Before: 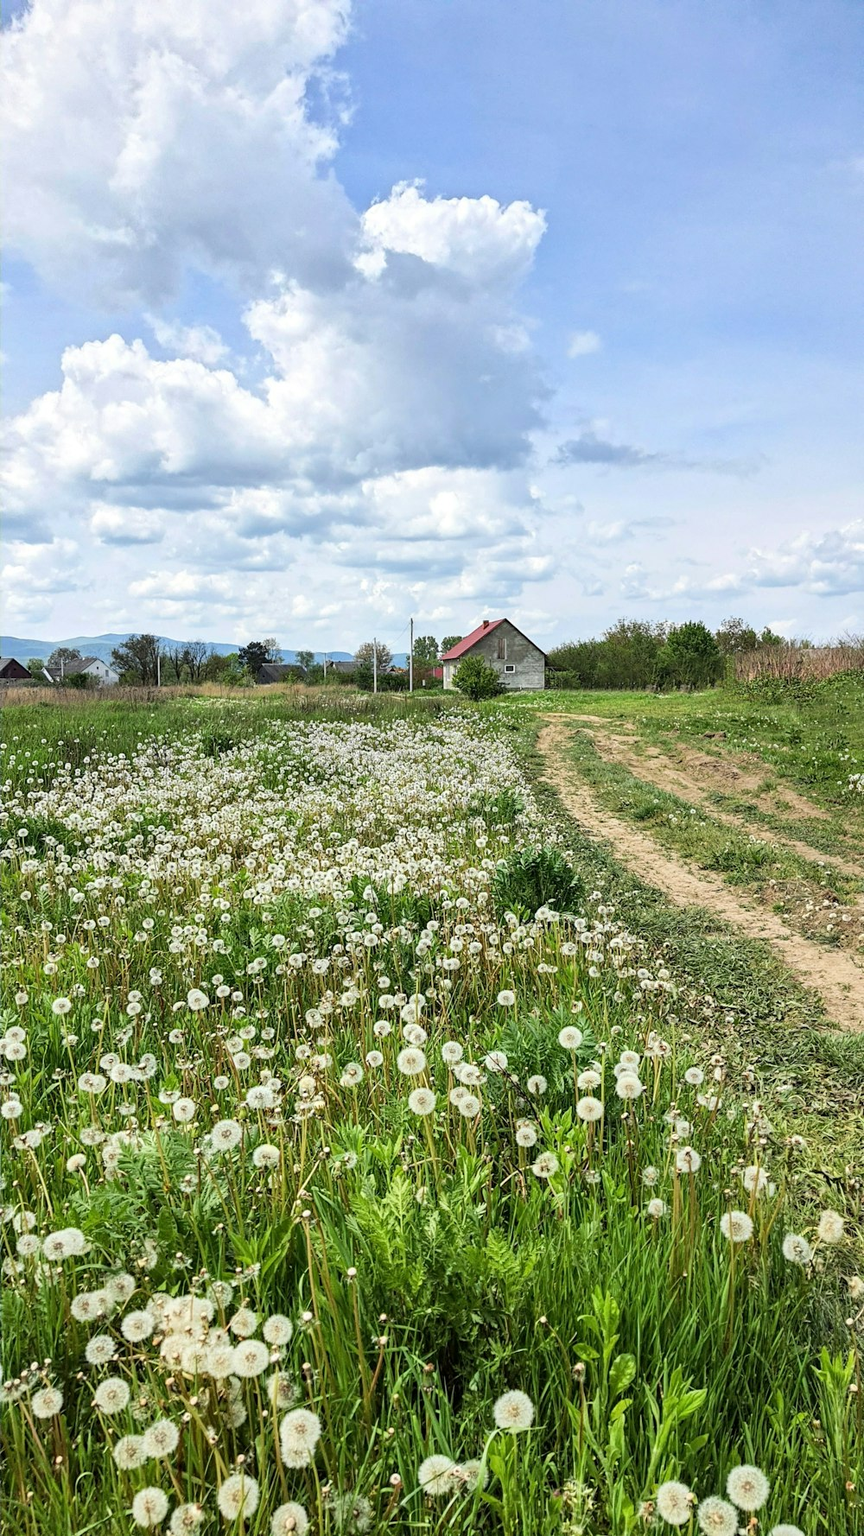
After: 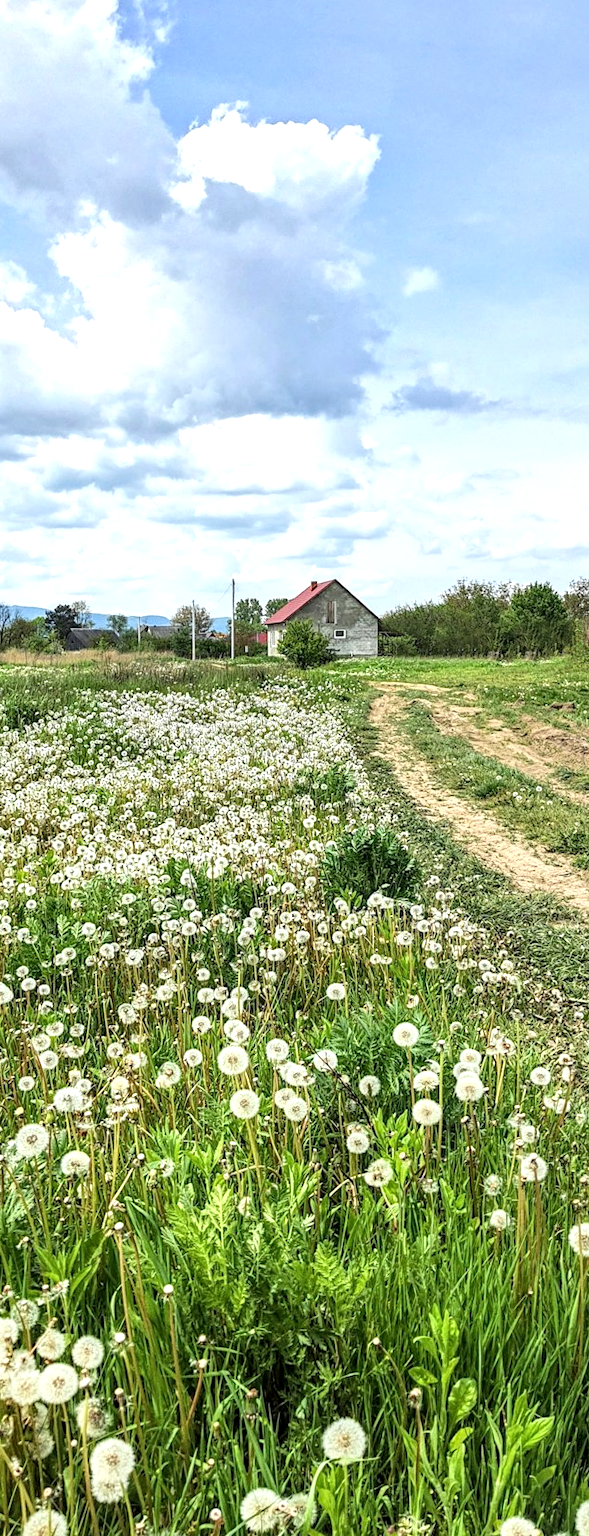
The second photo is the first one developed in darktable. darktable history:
local contrast: on, module defaults
exposure: black level correction 0, exposure 0.398 EV, compensate exposure bias true, compensate highlight preservation false
crop and rotate: left 22.894%, top 5.624%, right 14.21%, bottom 2.323%
